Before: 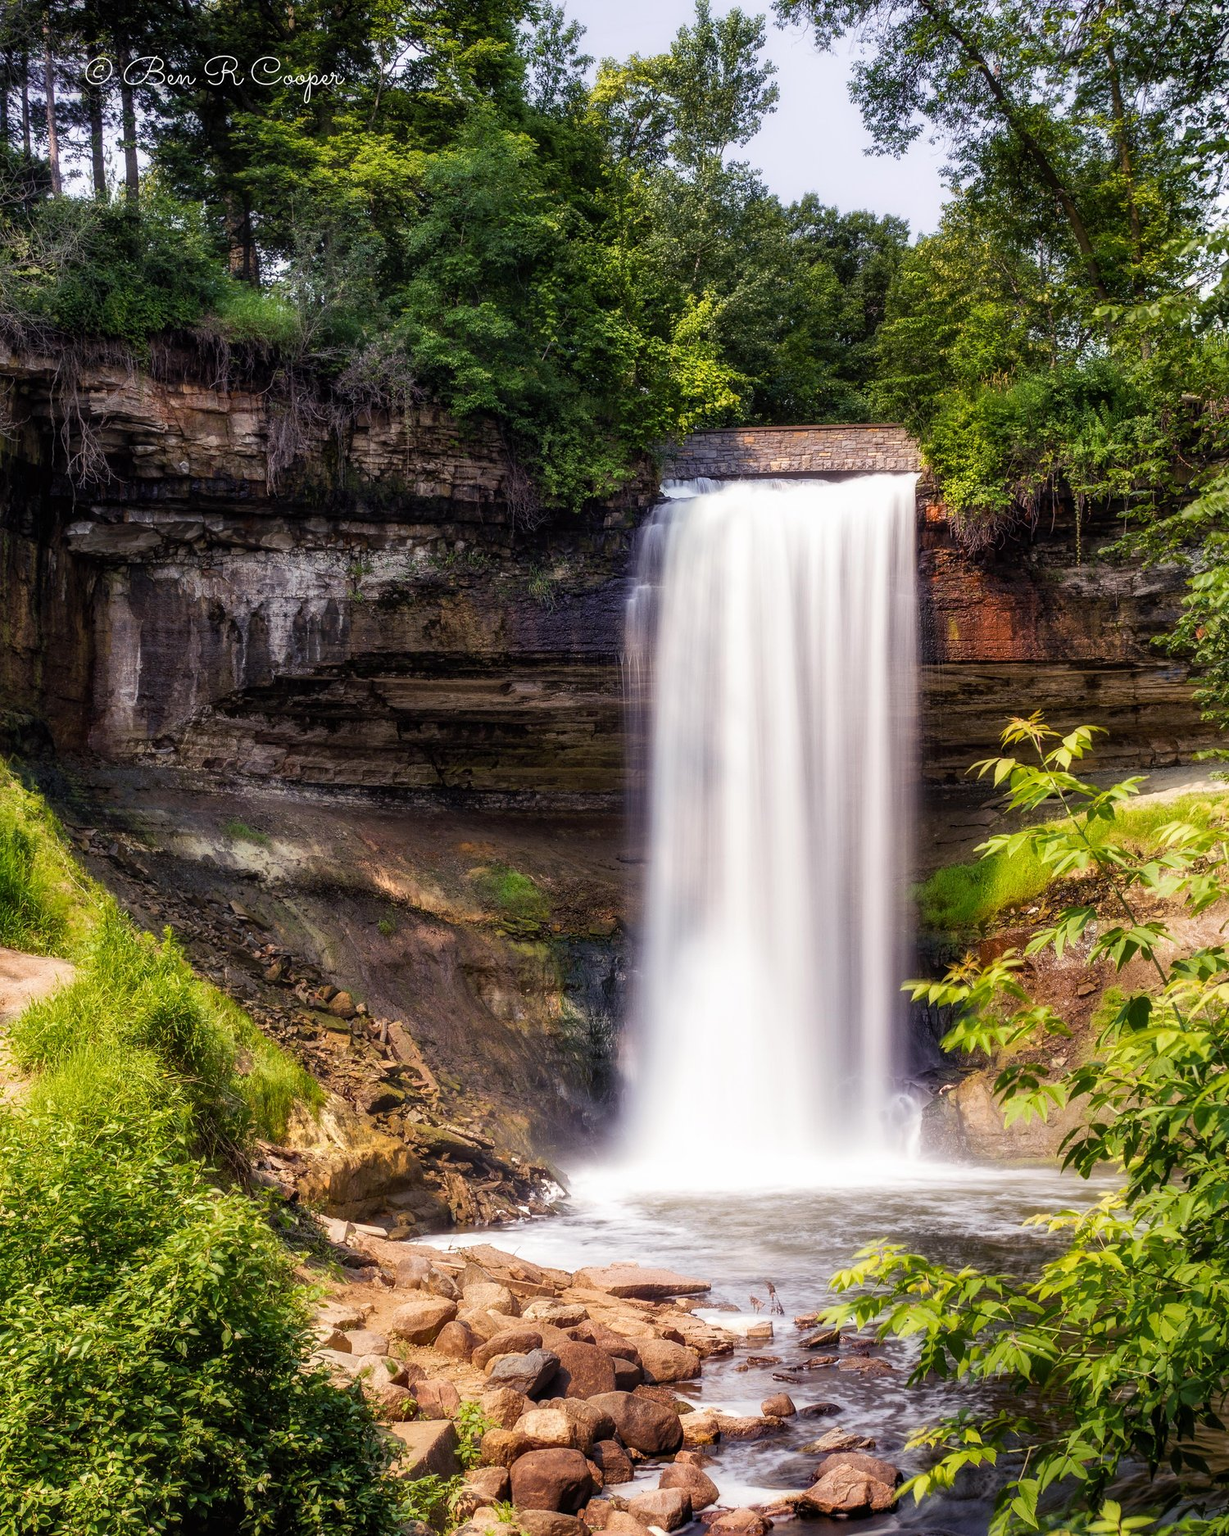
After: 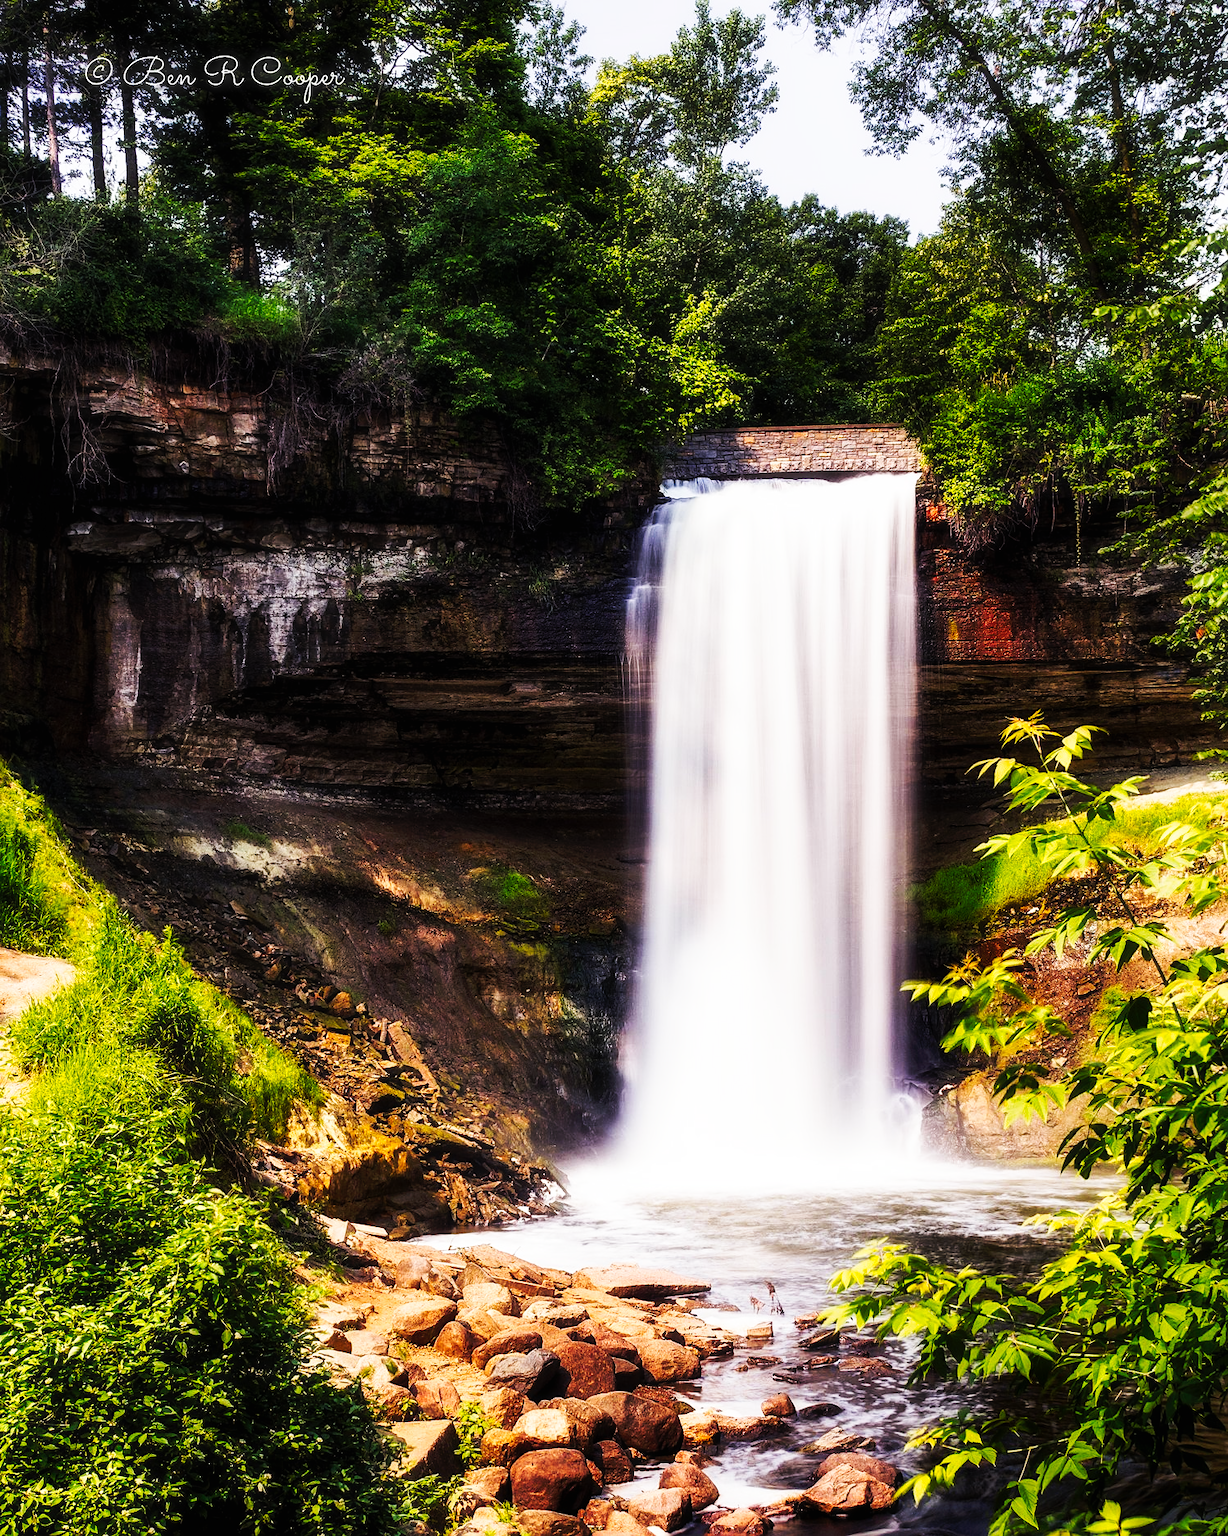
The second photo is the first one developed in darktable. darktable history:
sharpen: amount 0.2
tone curve: curves: ch0 [(0, 0) (0.003, 0.003) (0.011, 0.005) (0.025, 0.005) (0.044, 0.008) (0.069, 0.015) (0.1, 0.023) (0.136, 0.032) (0.177, 0.046) (0.224, 0.072) (0.277, 0.124) (0.335, 0.174) (0.399, 0.253) (0.468, 0.365) (0.543, 0.519) (0.623, 0.675) (0.709, 0.805) (0.801, 0.908) (0.898, 0.97) (1, 1)], preserve colors none
haze removal: strength -0.1, adaptive false
